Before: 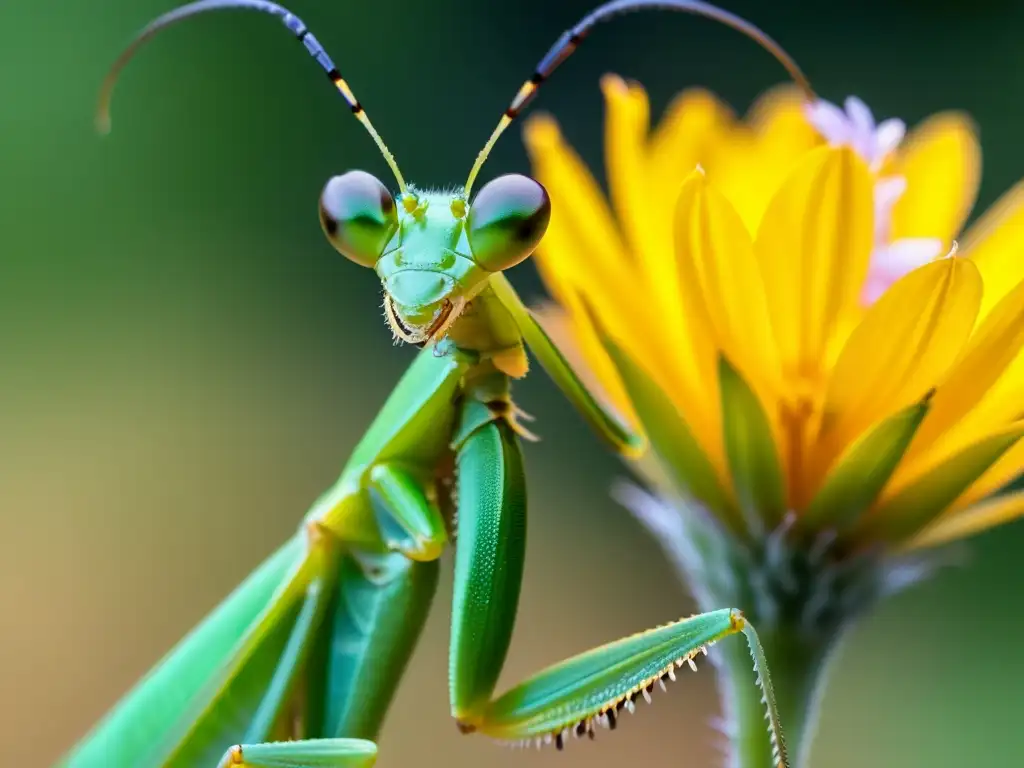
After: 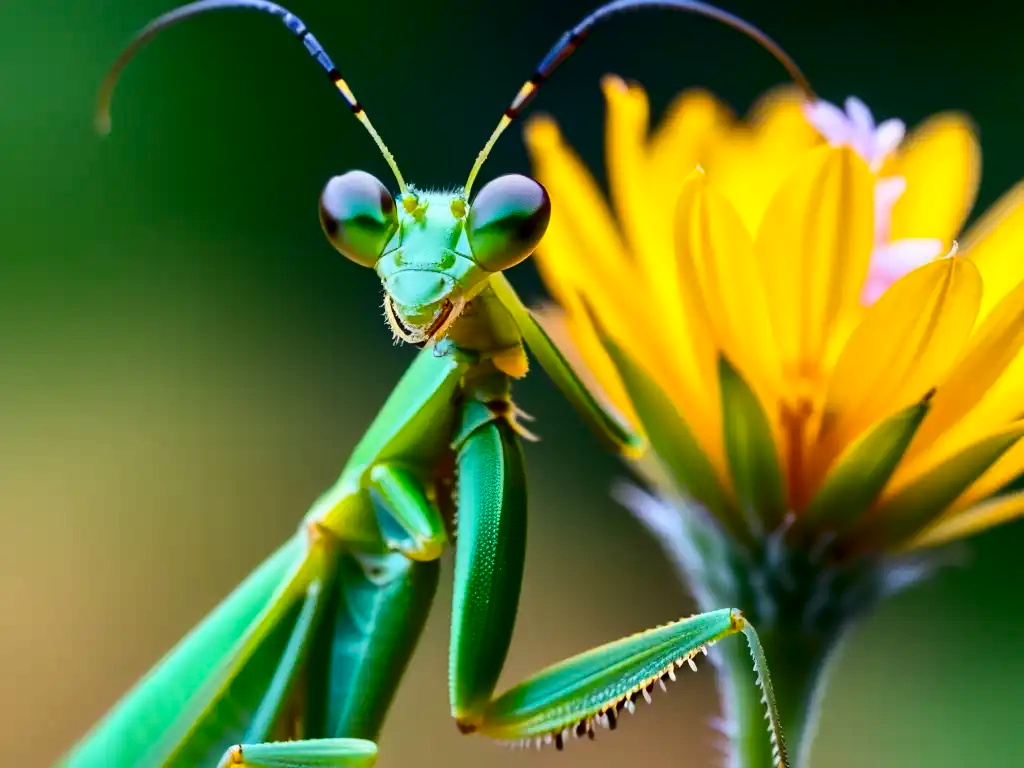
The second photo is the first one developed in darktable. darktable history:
contrast brightness saturation: contrast 0.192, brightness -0.106, saturation 0.21
